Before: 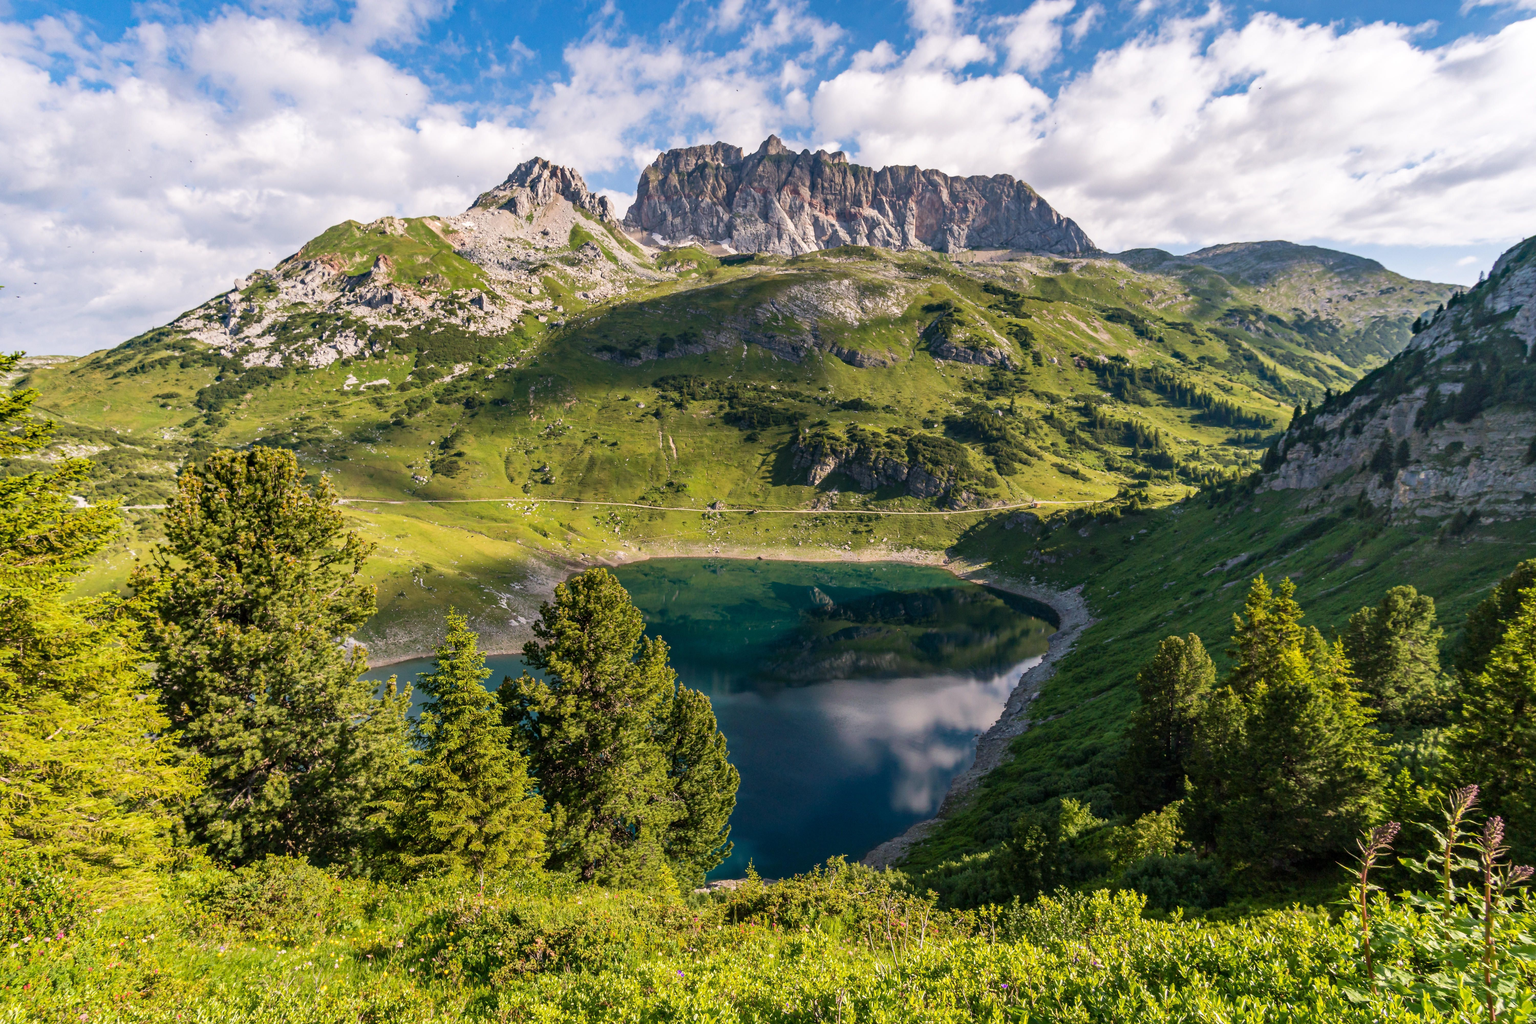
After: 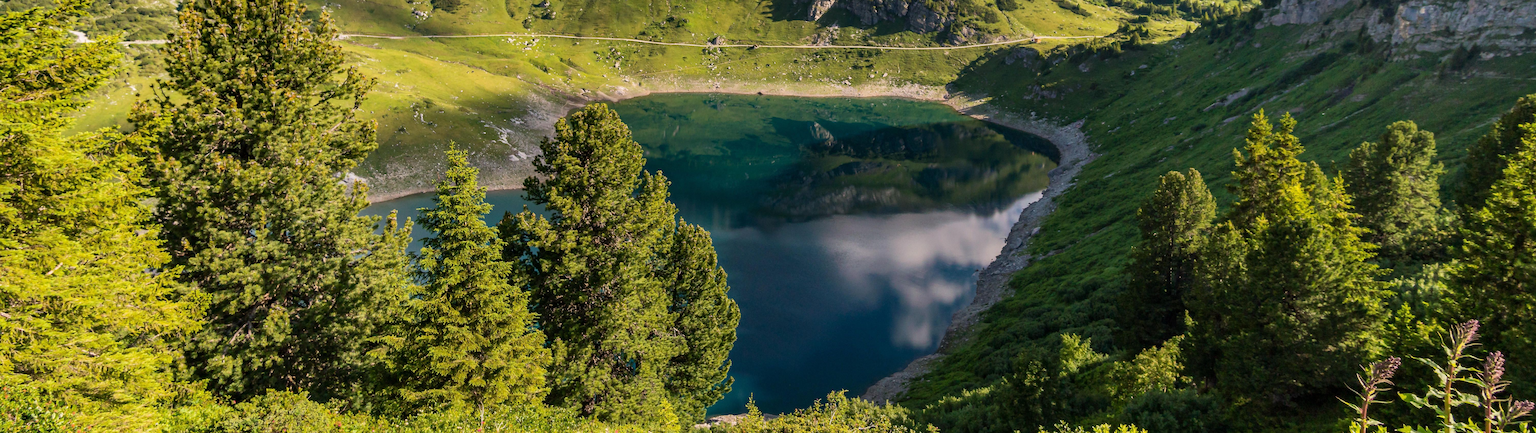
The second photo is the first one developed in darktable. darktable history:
crop: top 45.428%, bottom 12.221%
